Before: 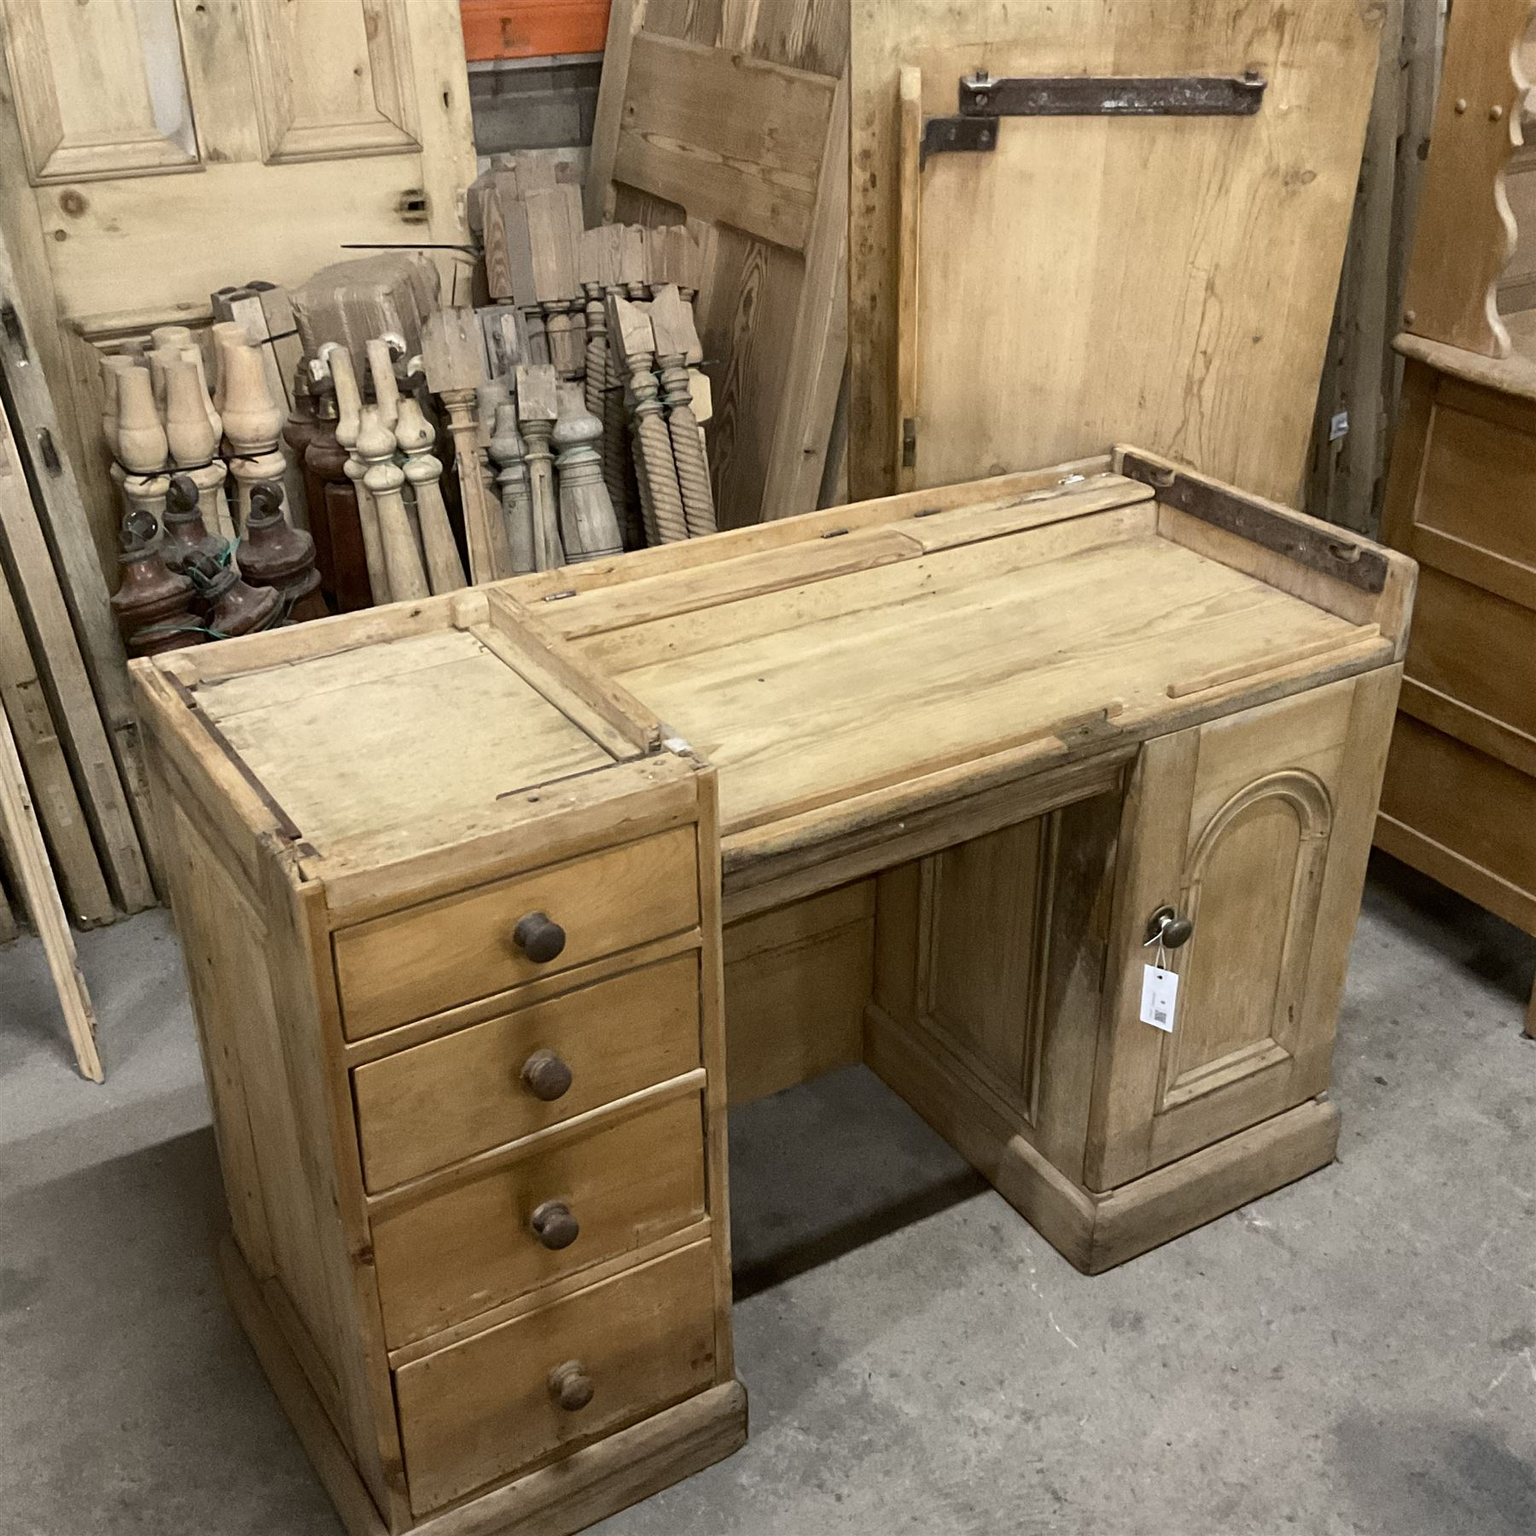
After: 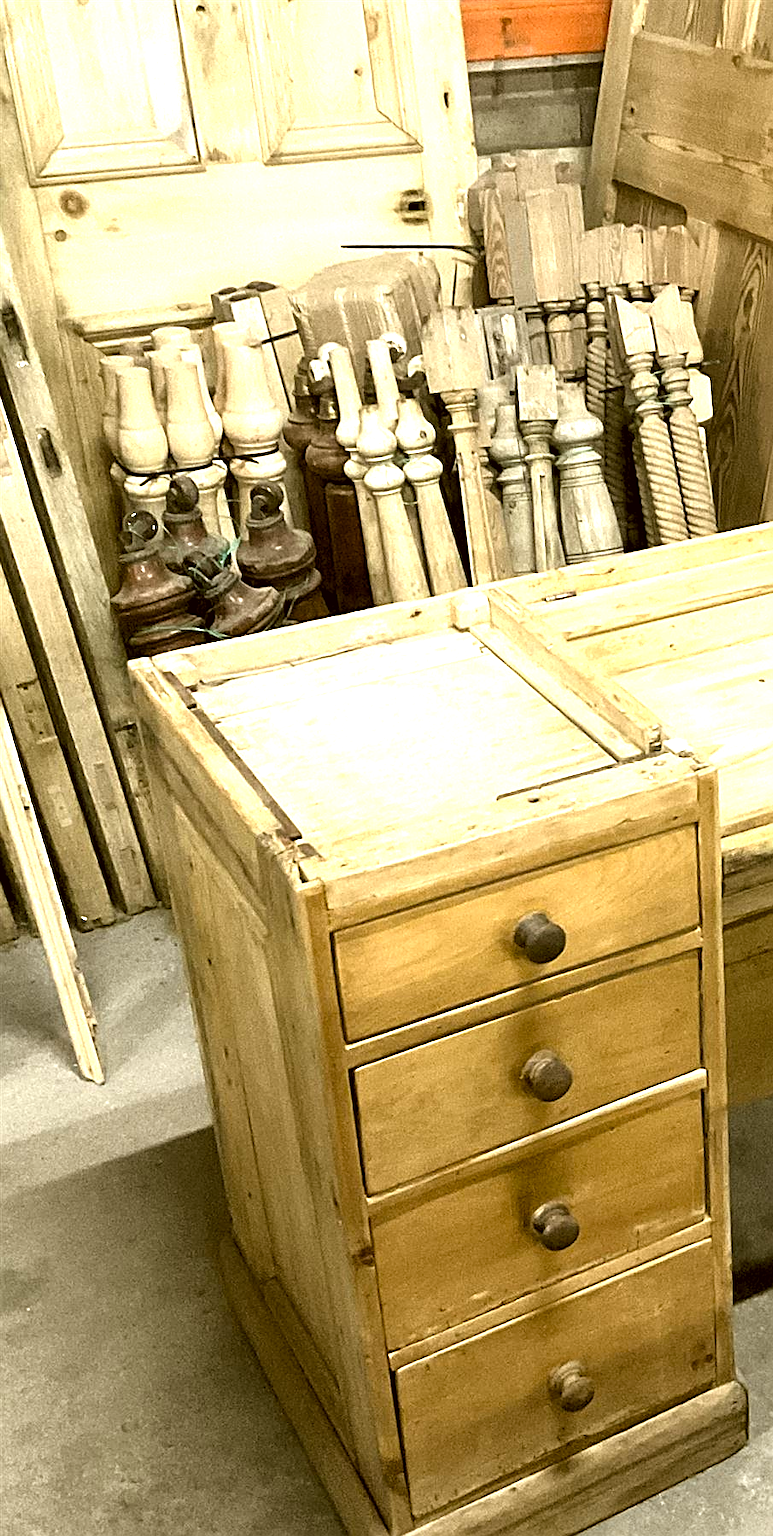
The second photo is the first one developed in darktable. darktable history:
levels: levels [0.062, 0.494, 0.925]
exposure: black level correction 0, exposure 1 EV, compensate highlight preservation false
sharpen: on, module defaults
crop and rotate: left 0.015%, top 0%, right 49.633%
color correction: highlights a* -1.53, highlights b* 10.04, shadows a* 0.834, shadows b* 19.46
